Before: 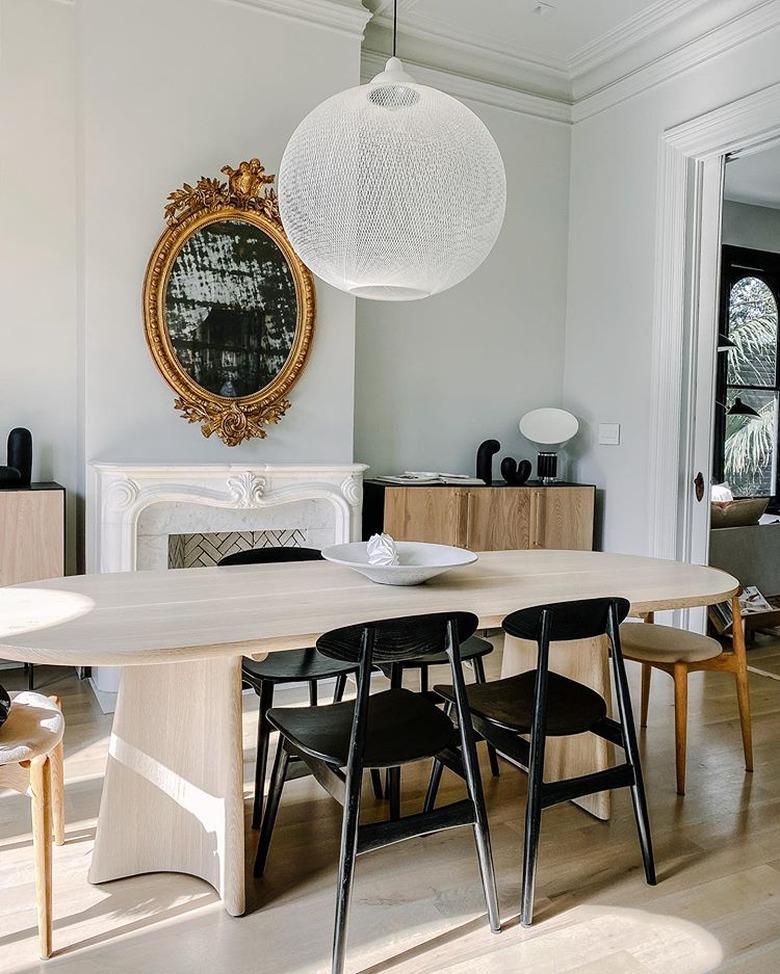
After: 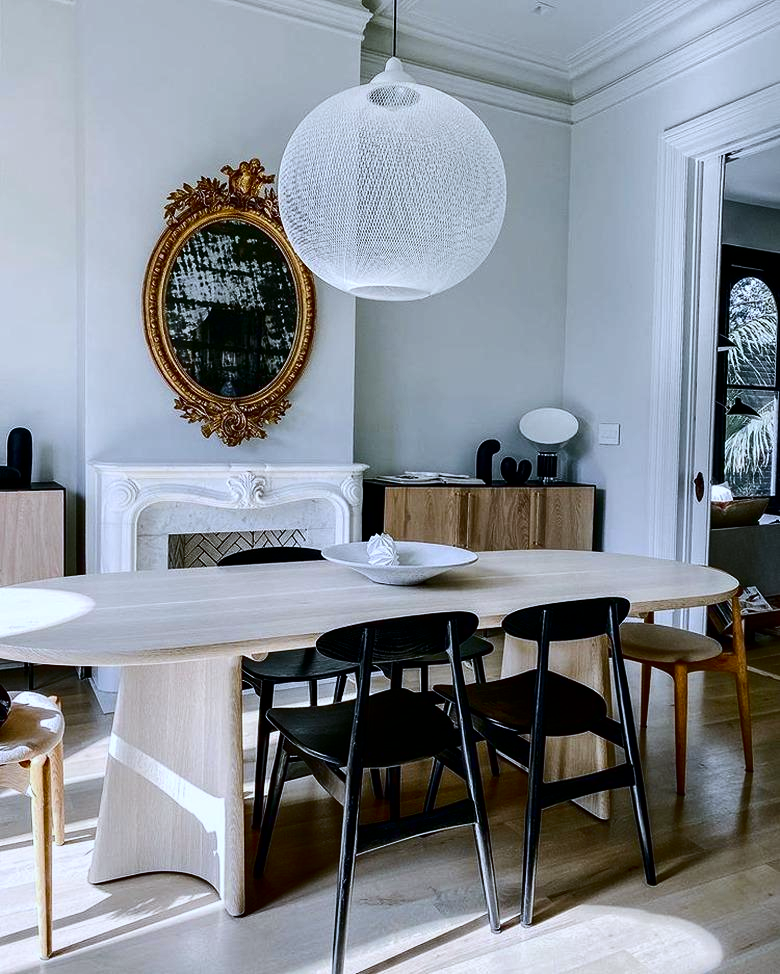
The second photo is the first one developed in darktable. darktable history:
white balance: red 0.931, blue 1.11
contrast brightness saturation: contrast 0.19, brightness -0.24, saturation 0.11
